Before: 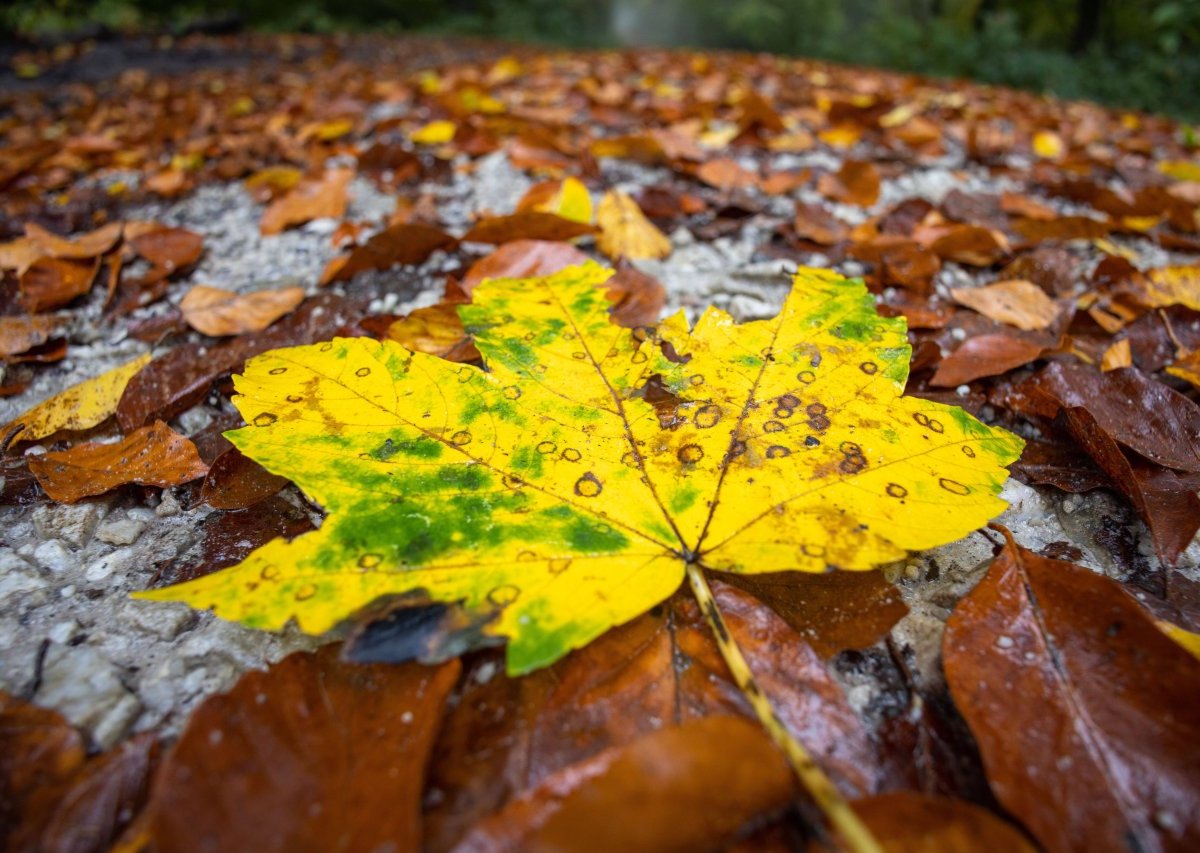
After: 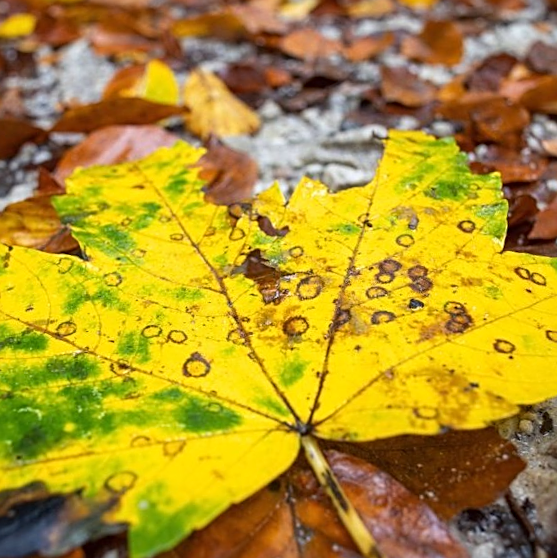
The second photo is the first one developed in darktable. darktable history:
rotate and perspective: rotation -4.57°, crop left 0.054, crop right 0.944, crop top 0.087, crop bottom 0.914
sharpen: on, module defaults
tone equalizer: on, module defaults
crop: left 32.075%, top 10.976%, right 18.355%, bottom 17.596%
